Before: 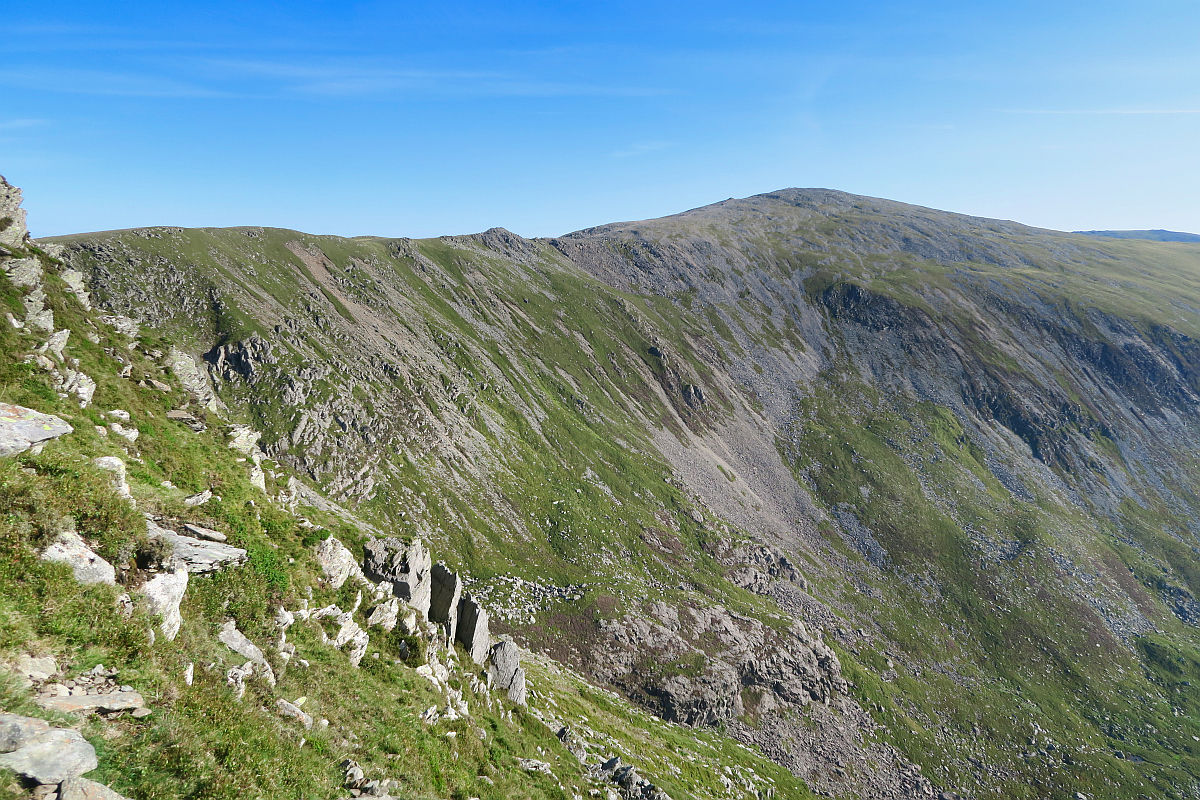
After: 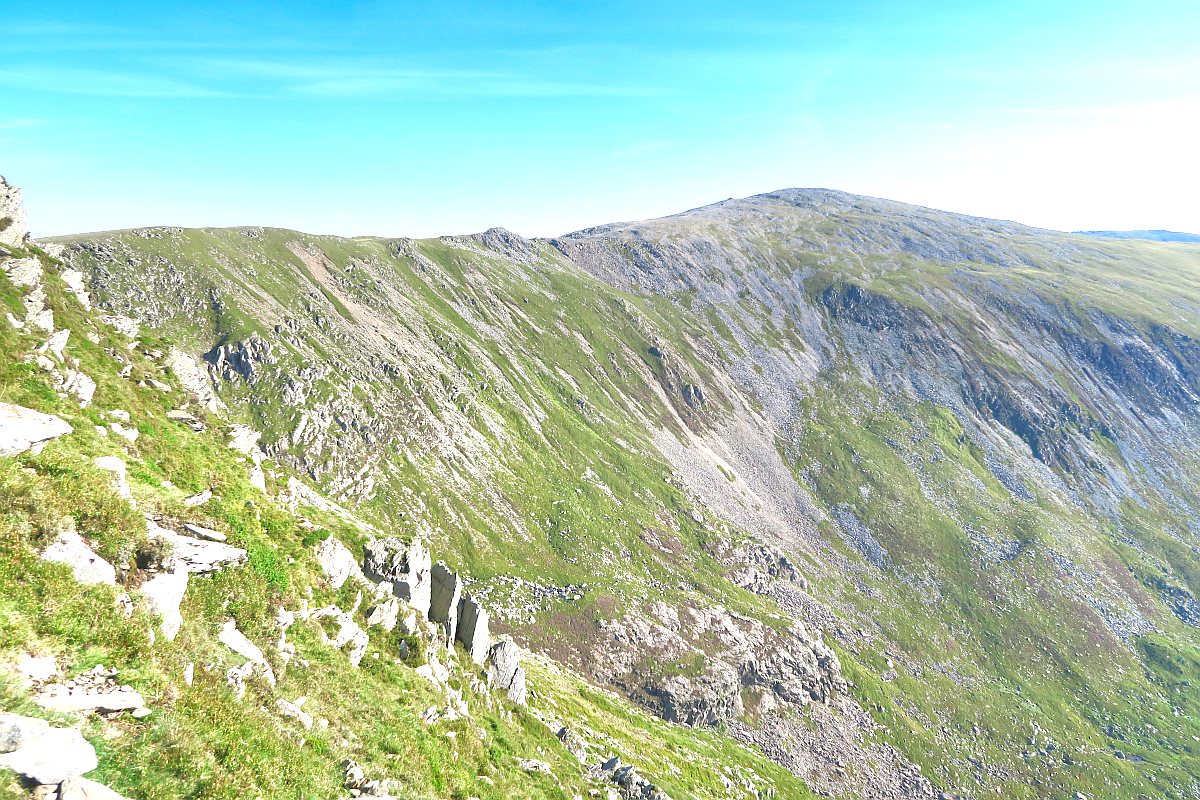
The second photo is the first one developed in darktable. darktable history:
tone equalizer: -7 EV 0.15 EV, -6 EV 0.6 EV, -5 EV 1.15 EV, -4 EV 1.33 EV, -3 EV 1.15 EV, -2 EV 0.6 EV, -1 EV 0.15 EV, mask exposure compensation -0.5 EV
exposure: black level correction 0, exposure 1.1 EV, compensate exposure bias true, compensate highlight preservation false
